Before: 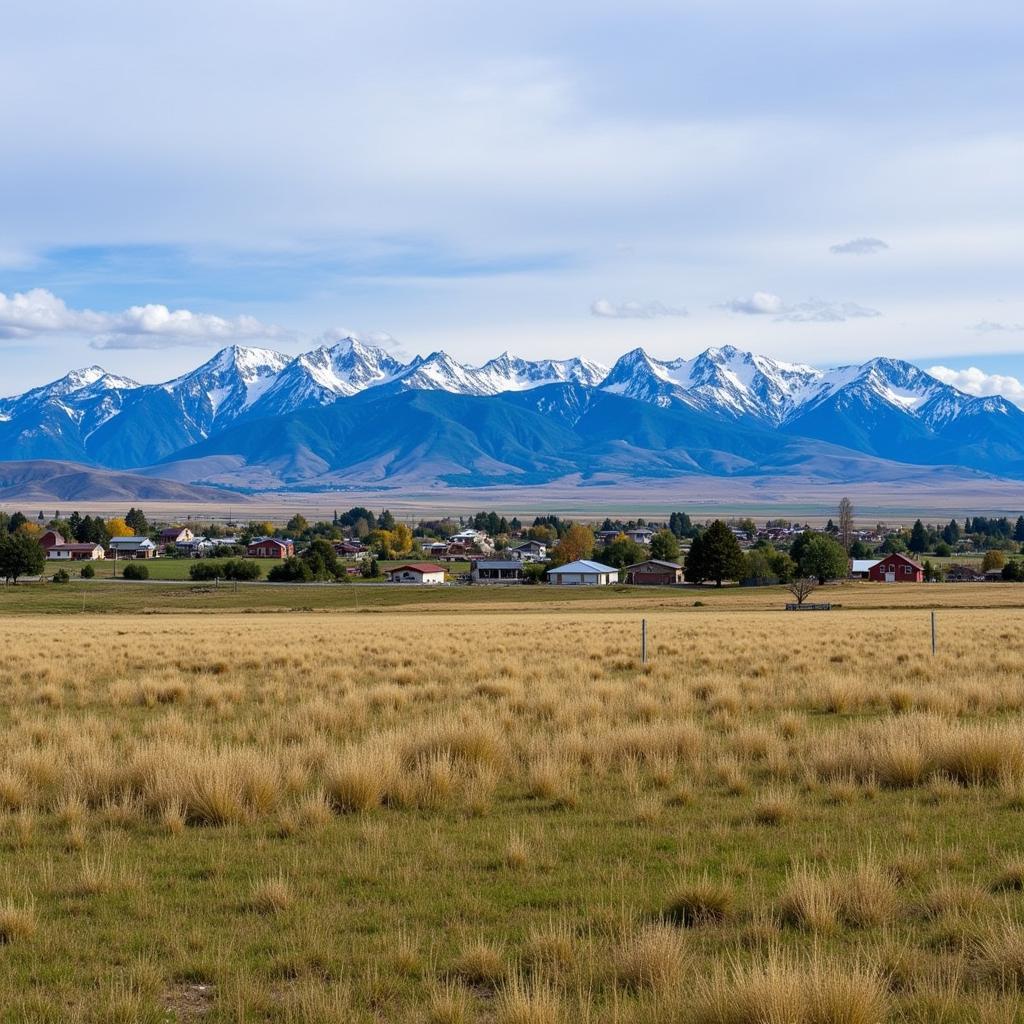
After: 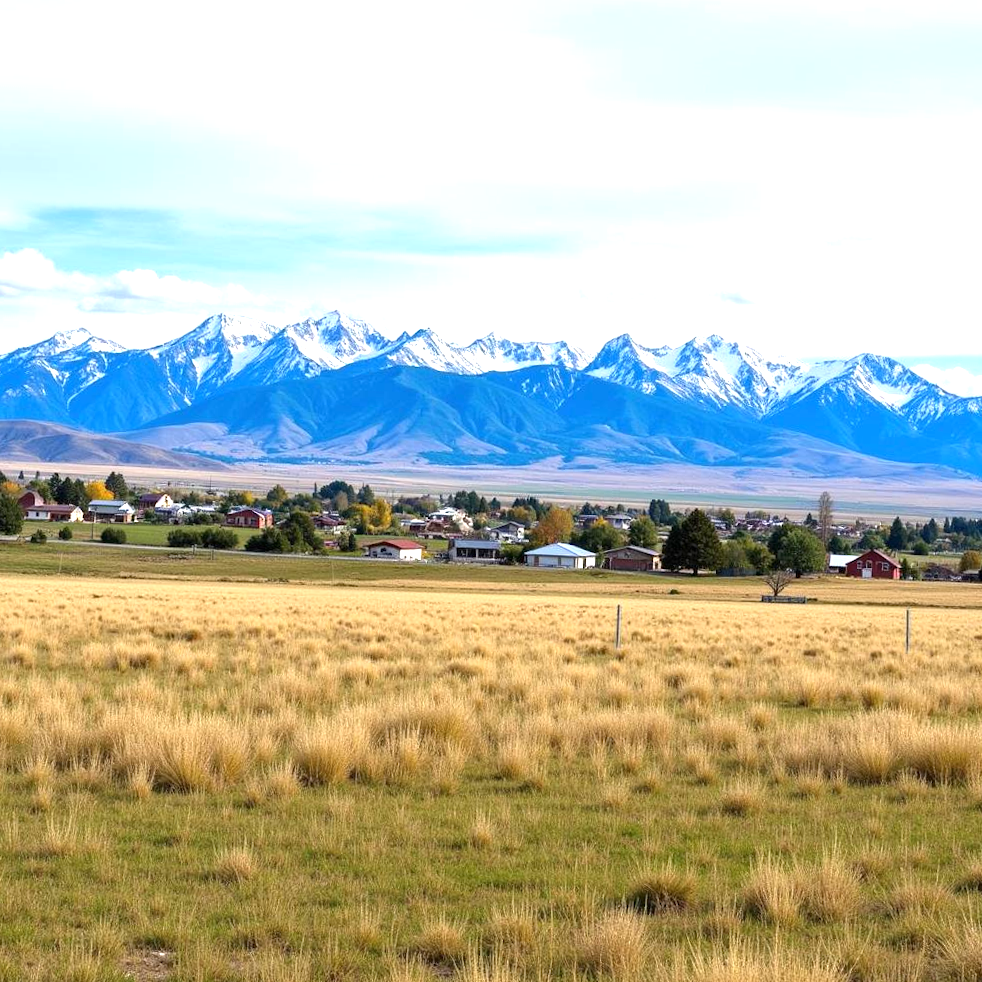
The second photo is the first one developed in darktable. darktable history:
exposure: exposure 0.946 EV, compensate exposure bias true, compensate highlight preservation false
crop and rotate: angle -2.46°
